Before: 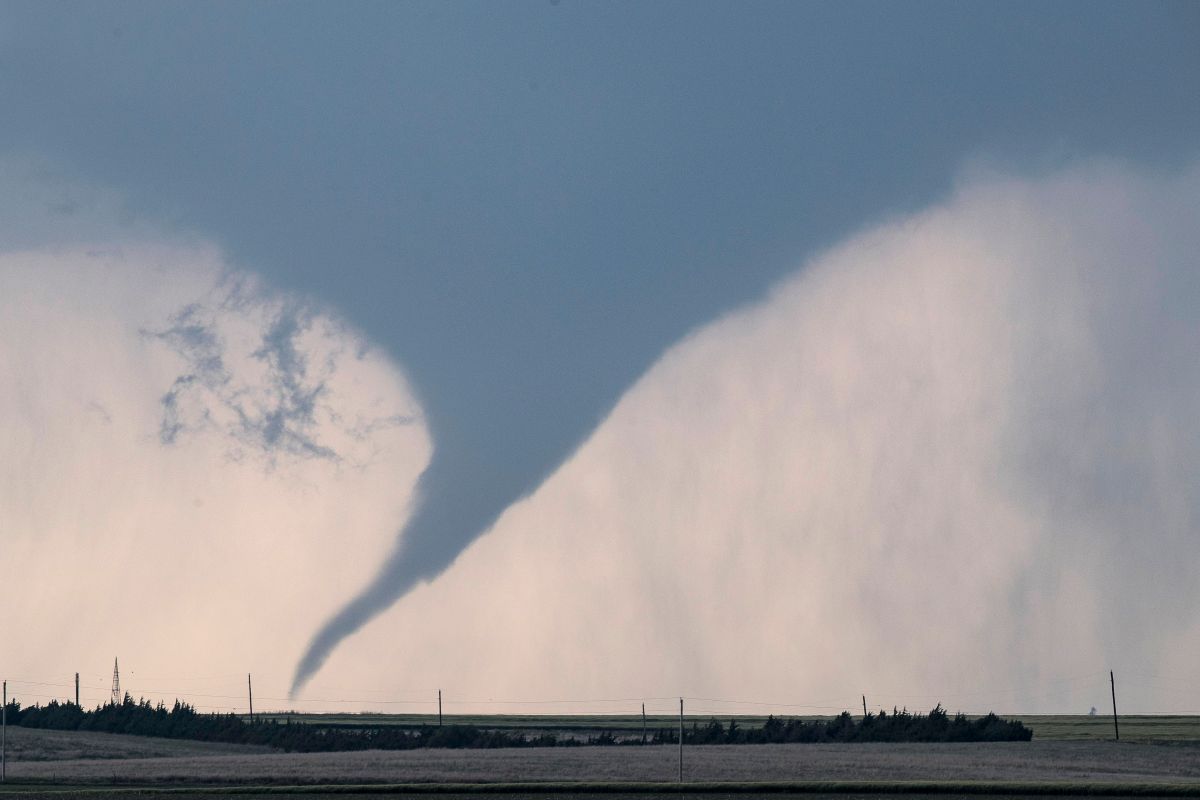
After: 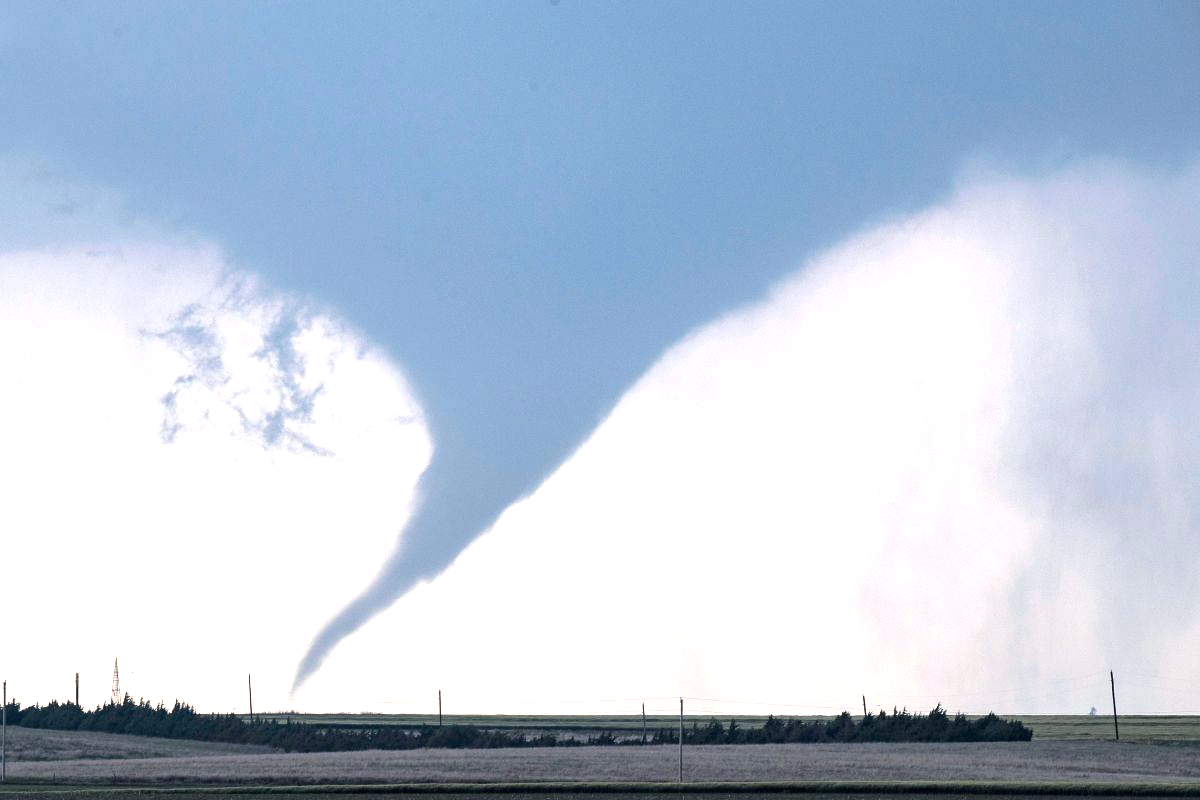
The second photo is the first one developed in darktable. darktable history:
white balance: red 0.98, blue 1.034
exposure: black level correction 0, exposure 1.125 EV, compensate exposure bias true, compensate highlight preservation false
